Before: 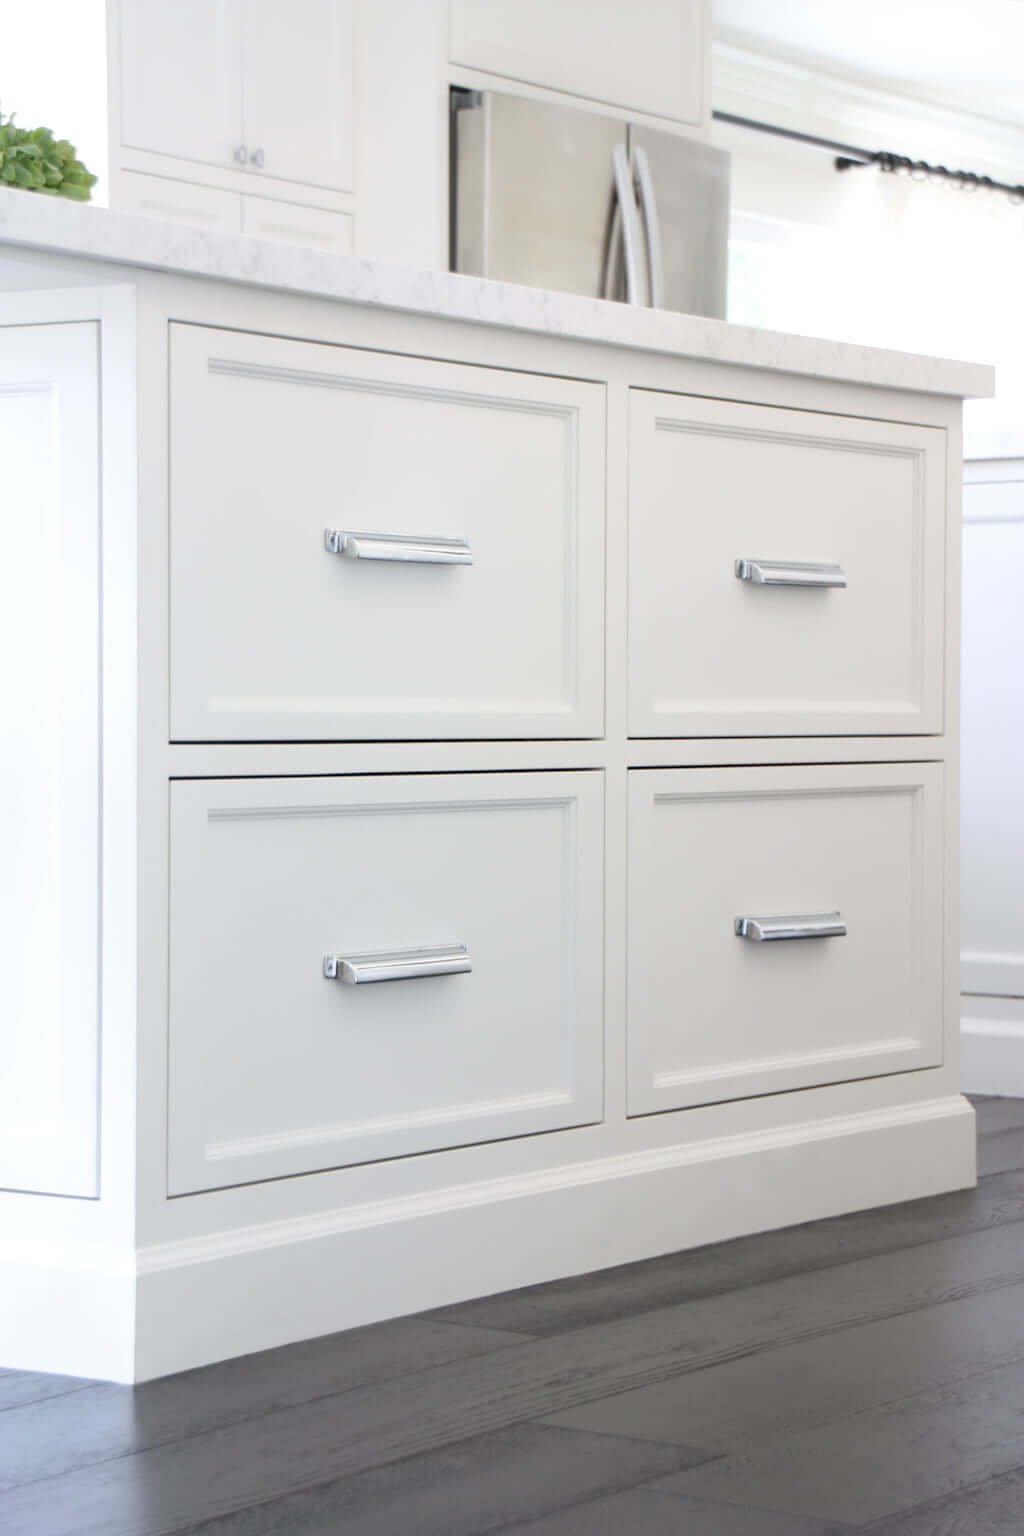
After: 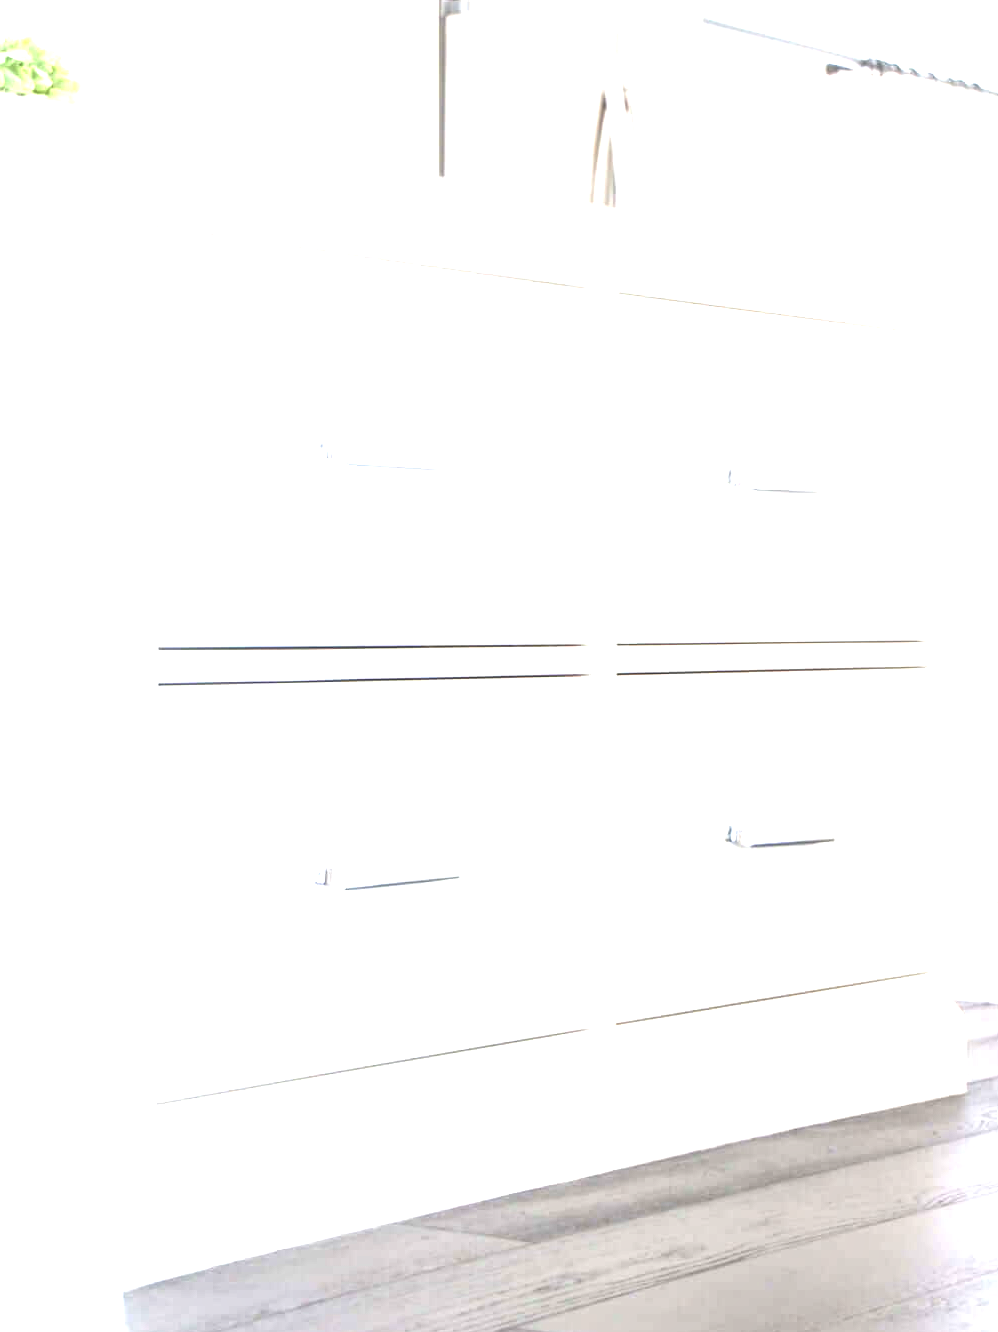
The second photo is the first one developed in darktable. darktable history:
base curve: preserve colors none
local contrast: on, module defaults
crop: left 1.141%, top 6.139%, right 1.326%, bottom 7.122%
exposure: black level correction 0, exposure 2.1 EV, compensate highlight preservation false
